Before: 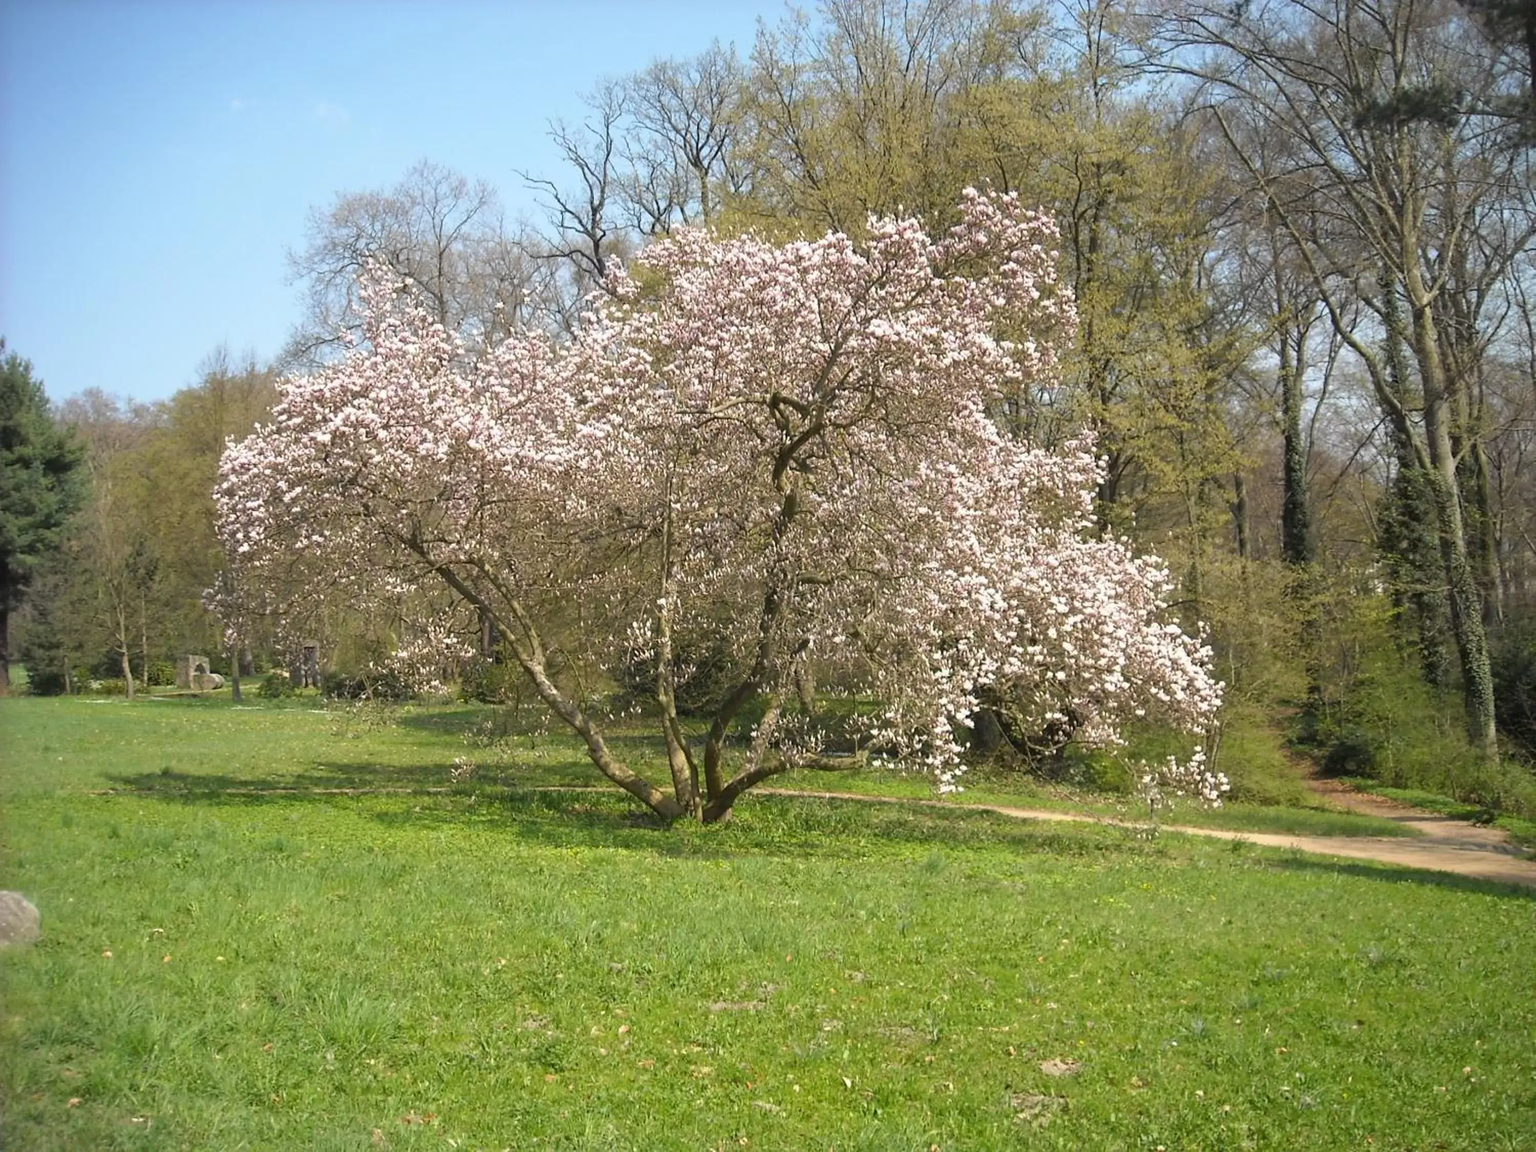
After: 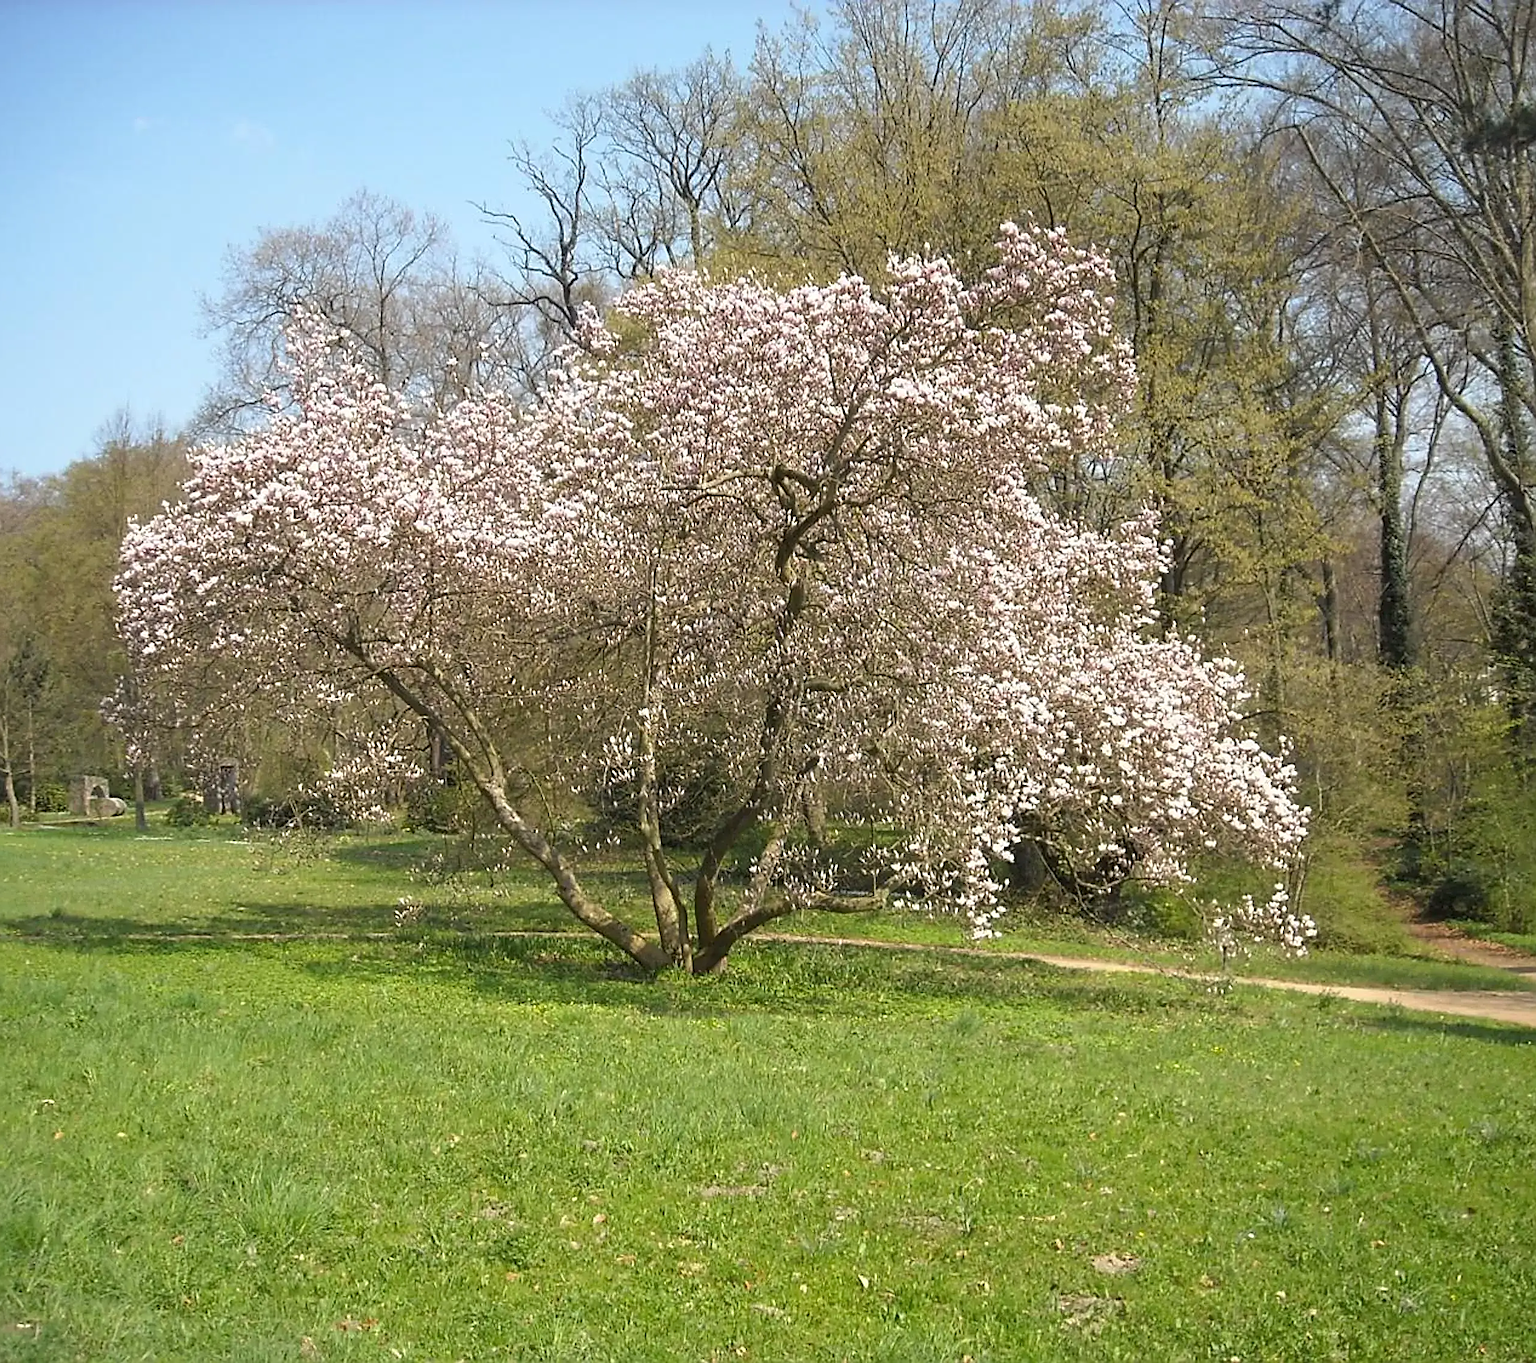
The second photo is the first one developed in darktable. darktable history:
crop: left 7.668%, right 7.84%
sharpen: amount 0.895
